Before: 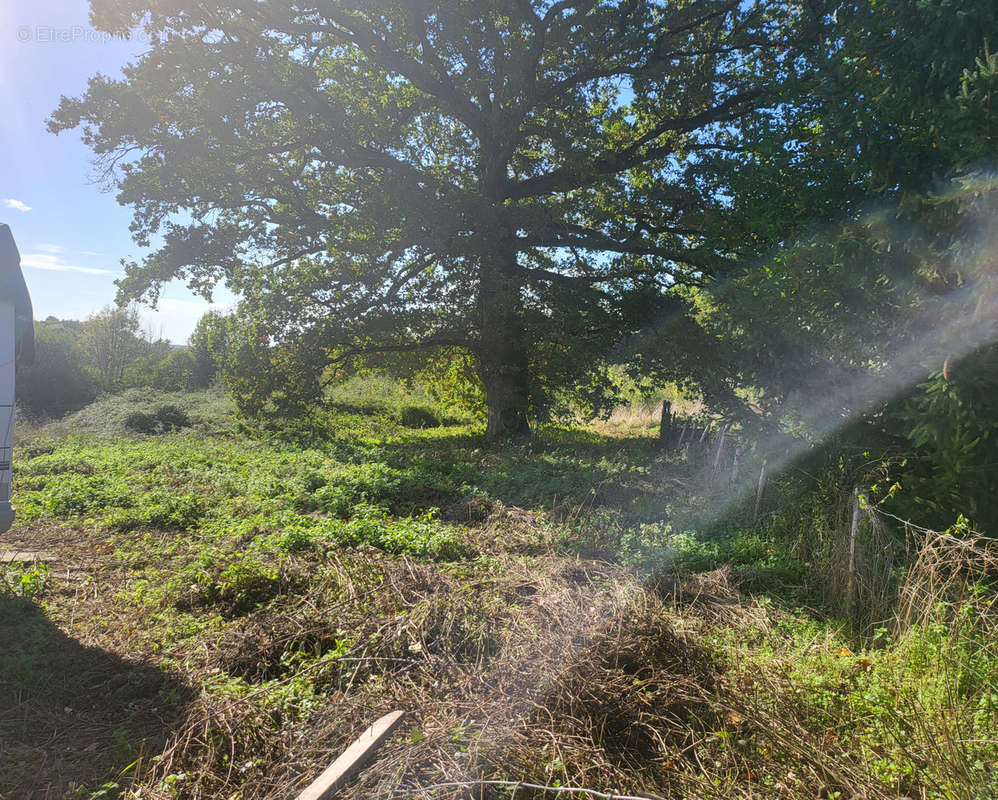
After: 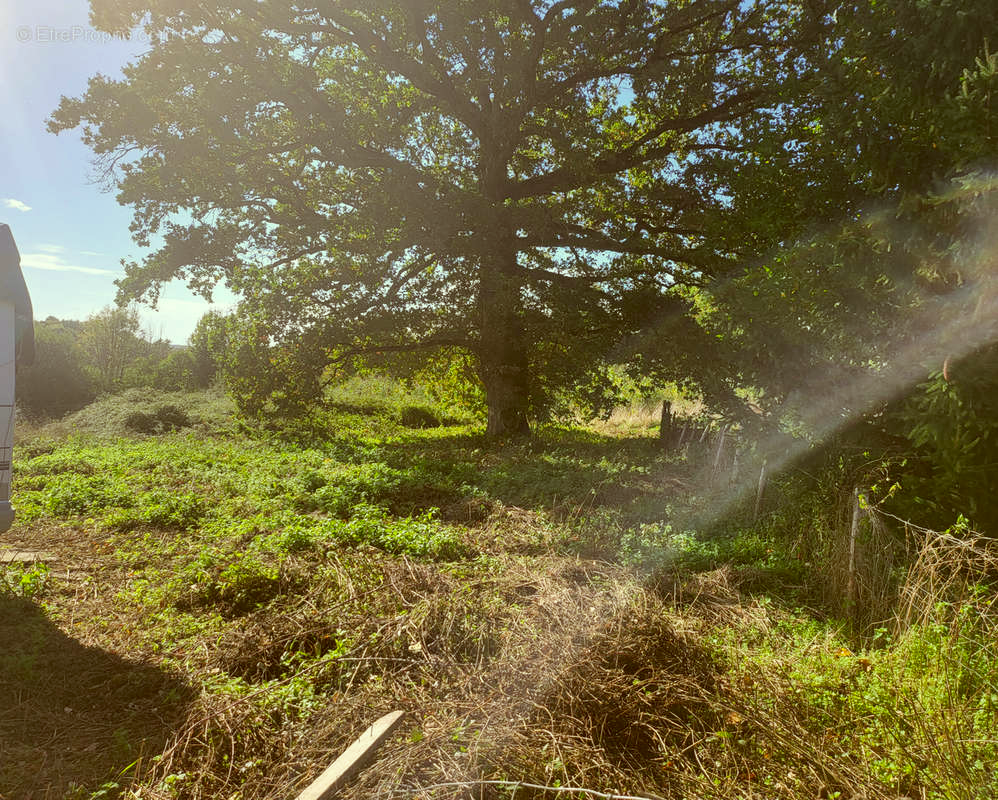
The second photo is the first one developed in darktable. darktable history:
color correction: highlights a* -6.23, highlights b* 9.22, shadows a* 10.54, shadows b* 23.39
